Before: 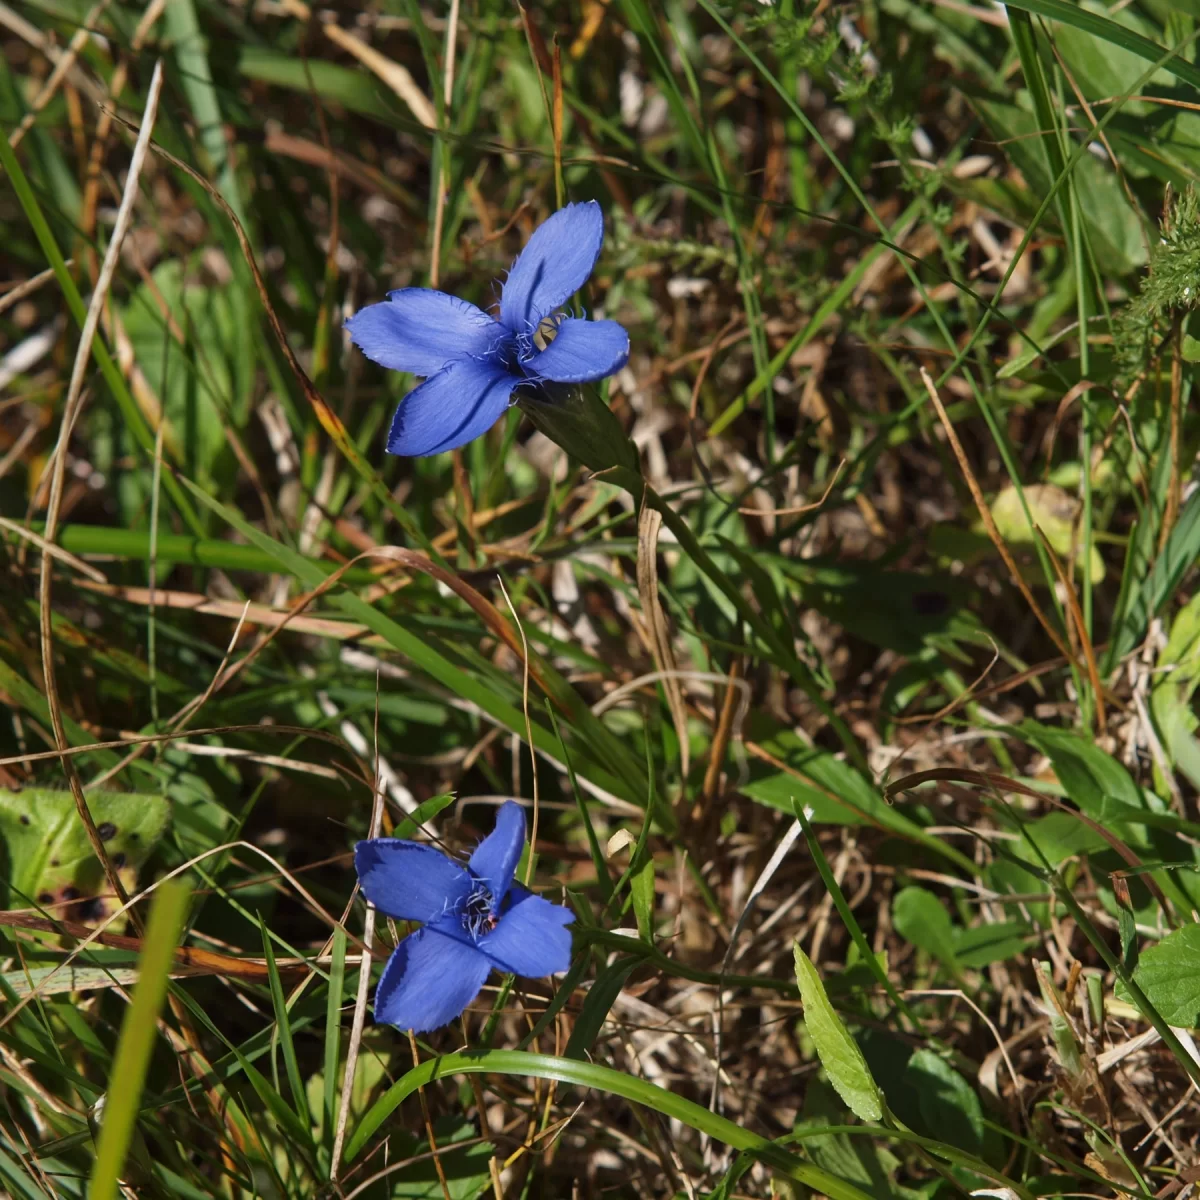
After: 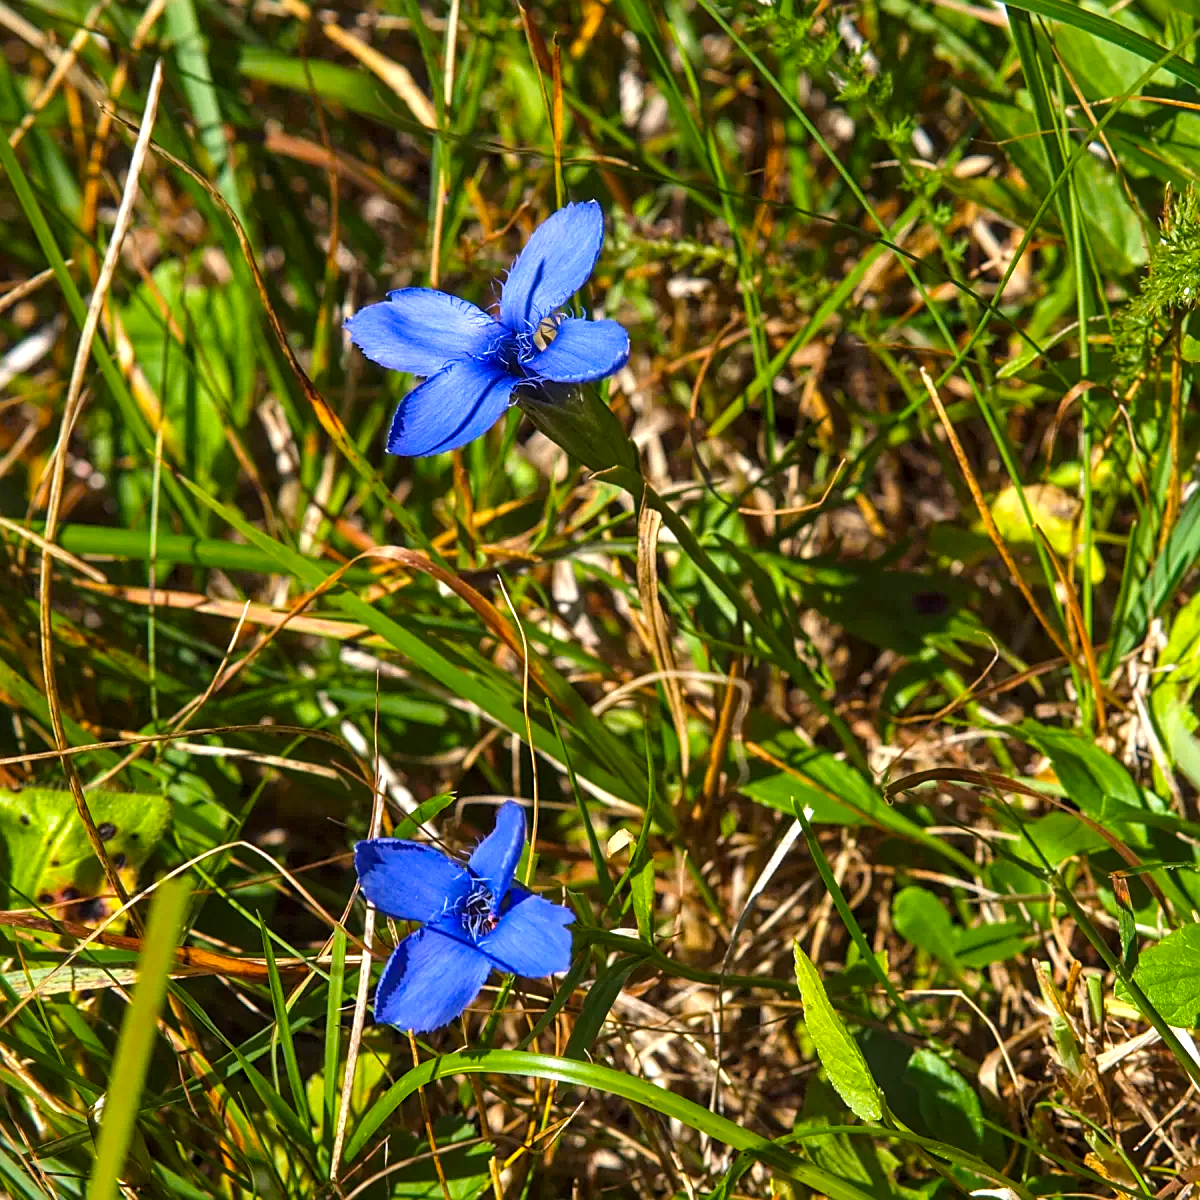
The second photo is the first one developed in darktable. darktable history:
local contrast: on, module defaults
sharpen: on, module defaults
color balance rgb: linear chroma grading › global chroma 15%, perceptual saturation grading › global saturation 30%
exposure: exposure 0.722 EV, compensate highlight preservation false
